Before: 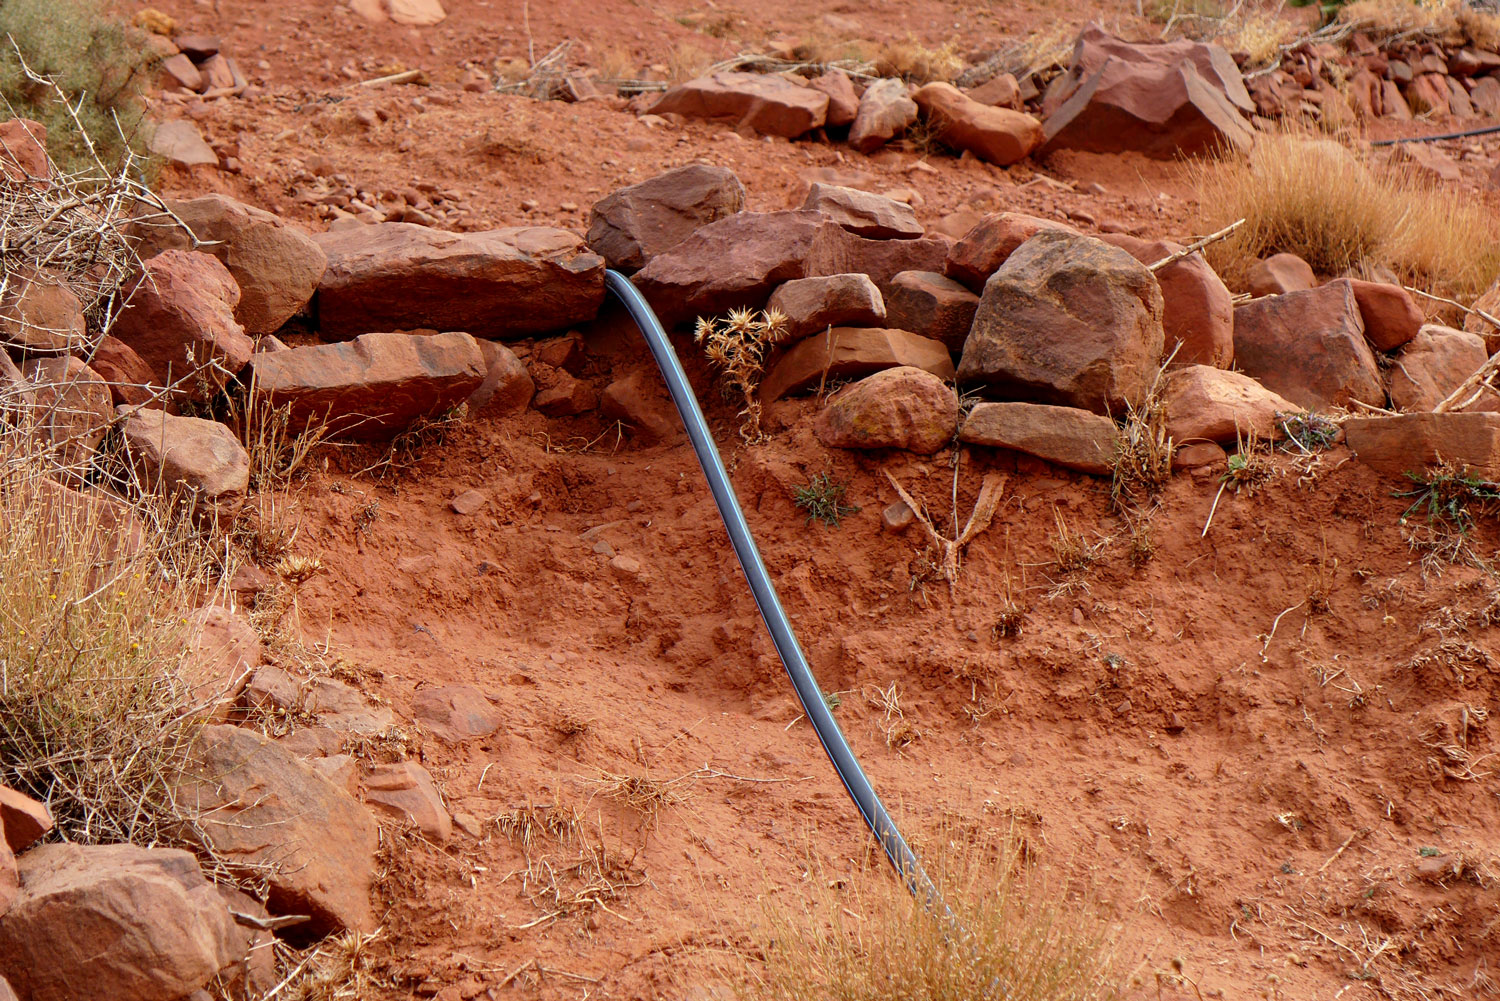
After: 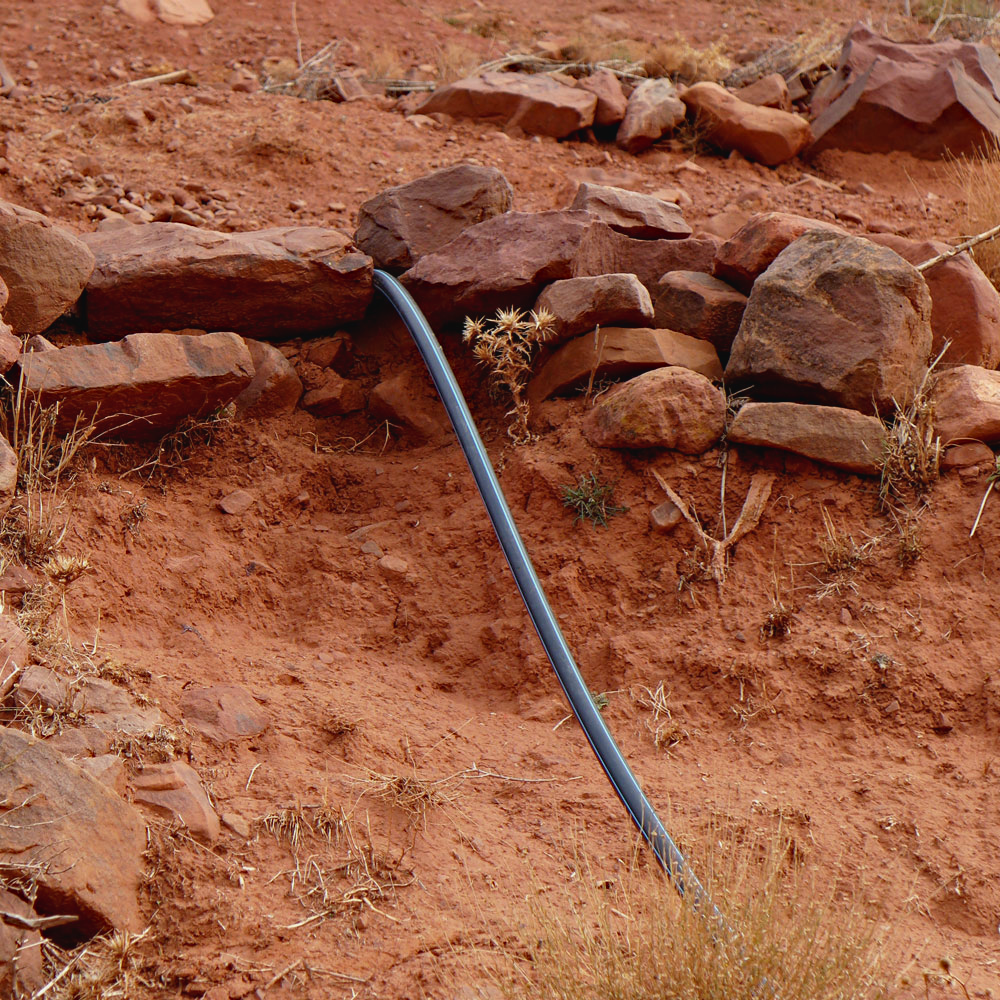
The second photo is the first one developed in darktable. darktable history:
haze removal: compatibility mode true, adaptive false
contrast brightness saturation: contrast -0.08, brightness -0.04, saturation -0.11
crop and rotate: left 15.546%, right 17.787%
